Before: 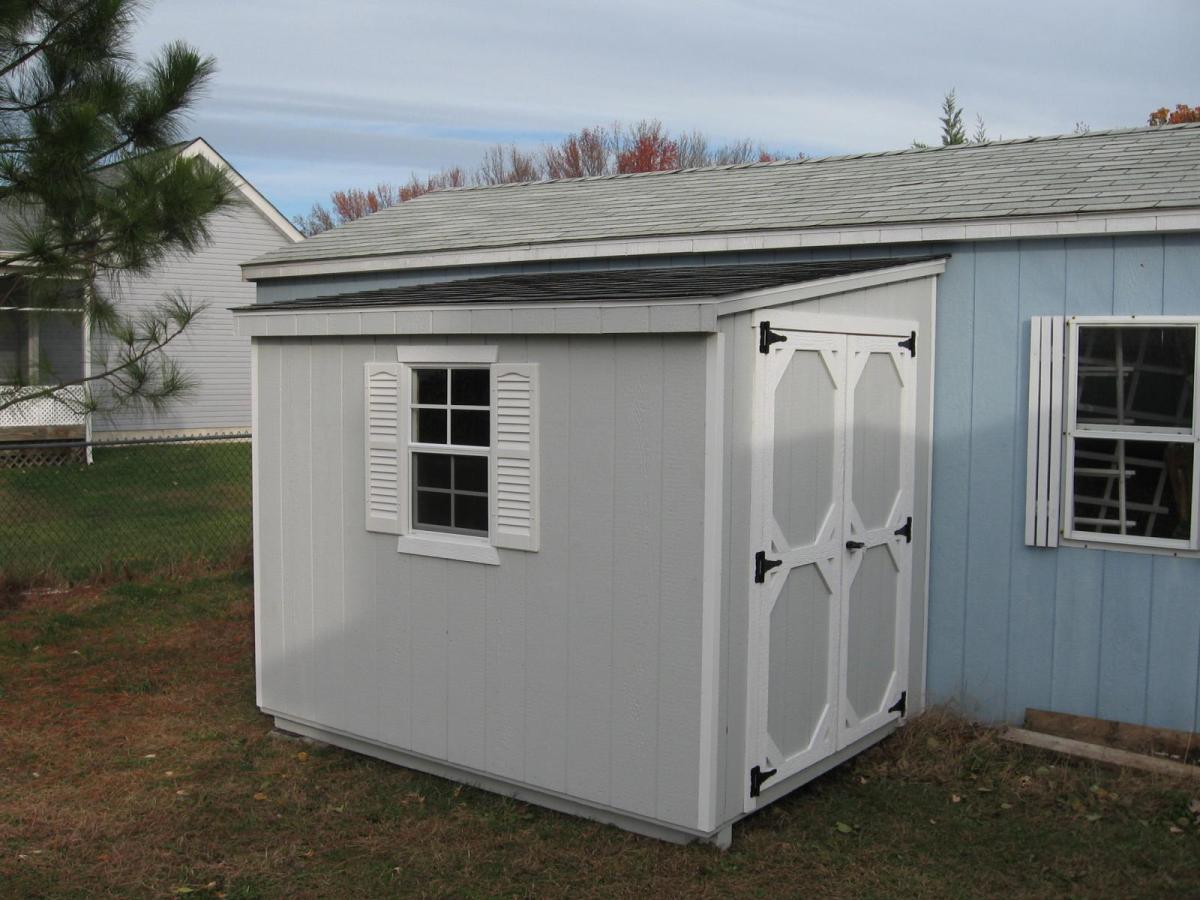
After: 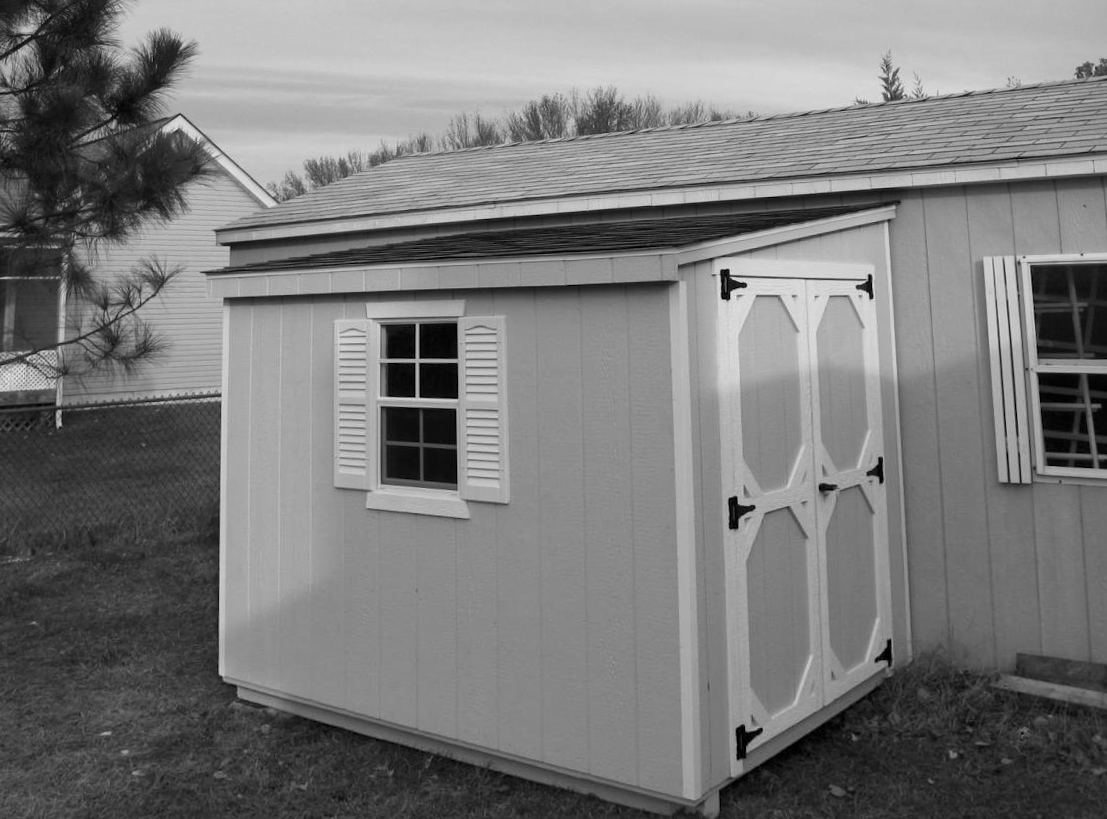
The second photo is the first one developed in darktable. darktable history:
monochrome: on, module defaults
crop: top 0.448%, right 0.264%, bottom 5.045%
local contrast: mode bilateral grid, contrast 25, coarseness 50, detail 123%, midtone range 0.2
rotate and perspective: rotation -1.68°, lens shift (vertical) -0.146, crop left 0.049, crop right 0.912, crop top 0.032, crop bottom 0.96
